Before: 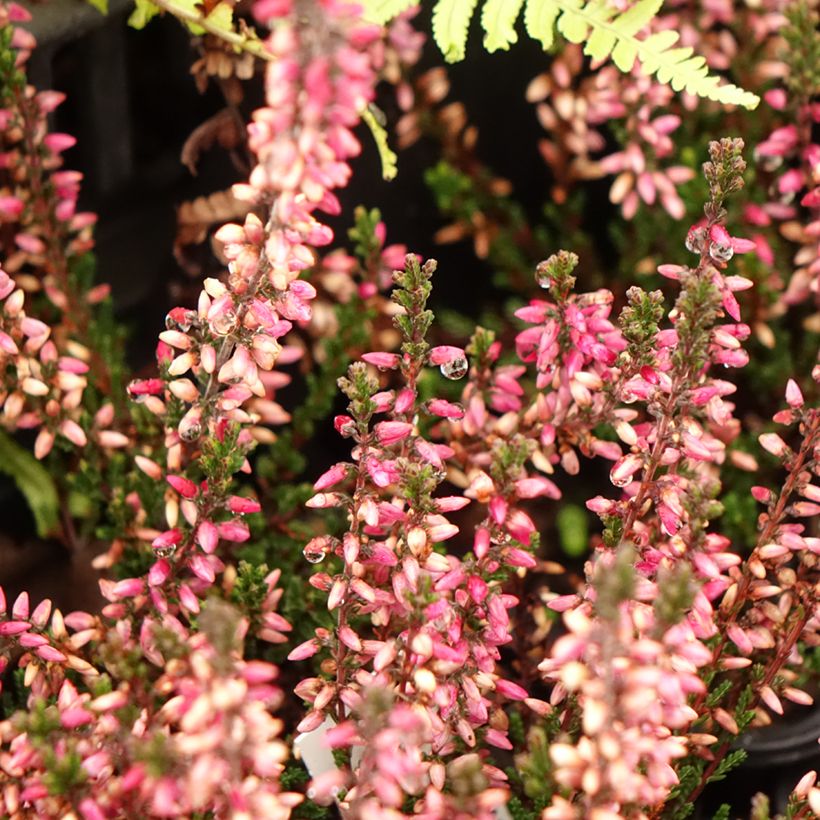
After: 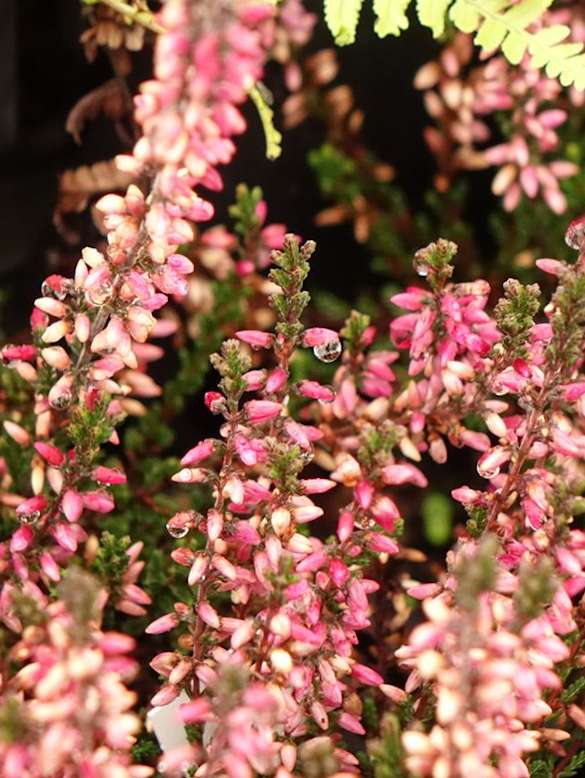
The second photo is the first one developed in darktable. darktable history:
crop and rotate: angle -3.11°, left 14.043%, top 0.015%, right 10.81%, bottom 0.024%
